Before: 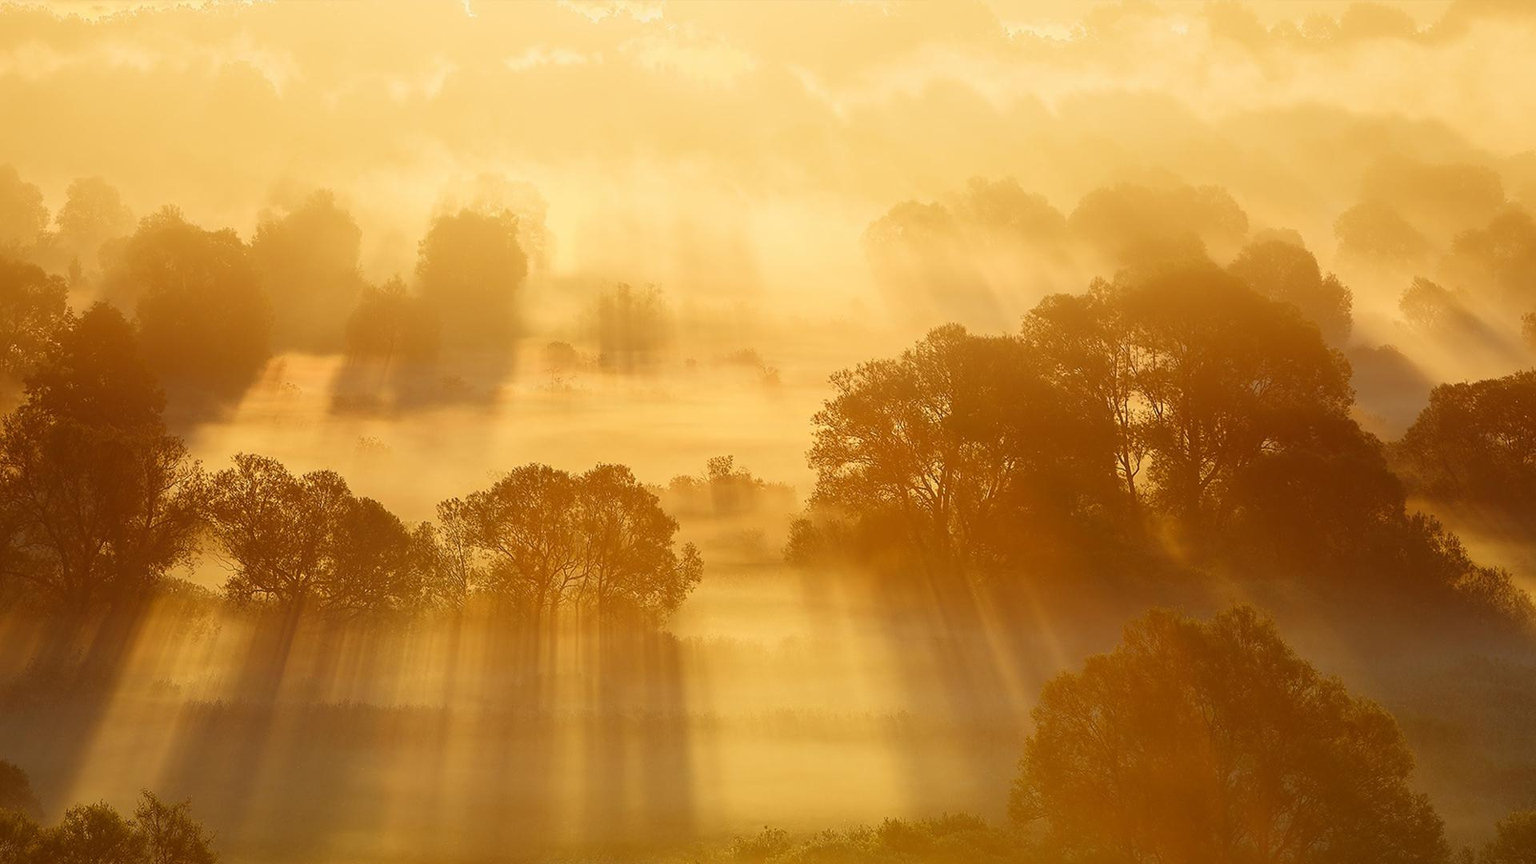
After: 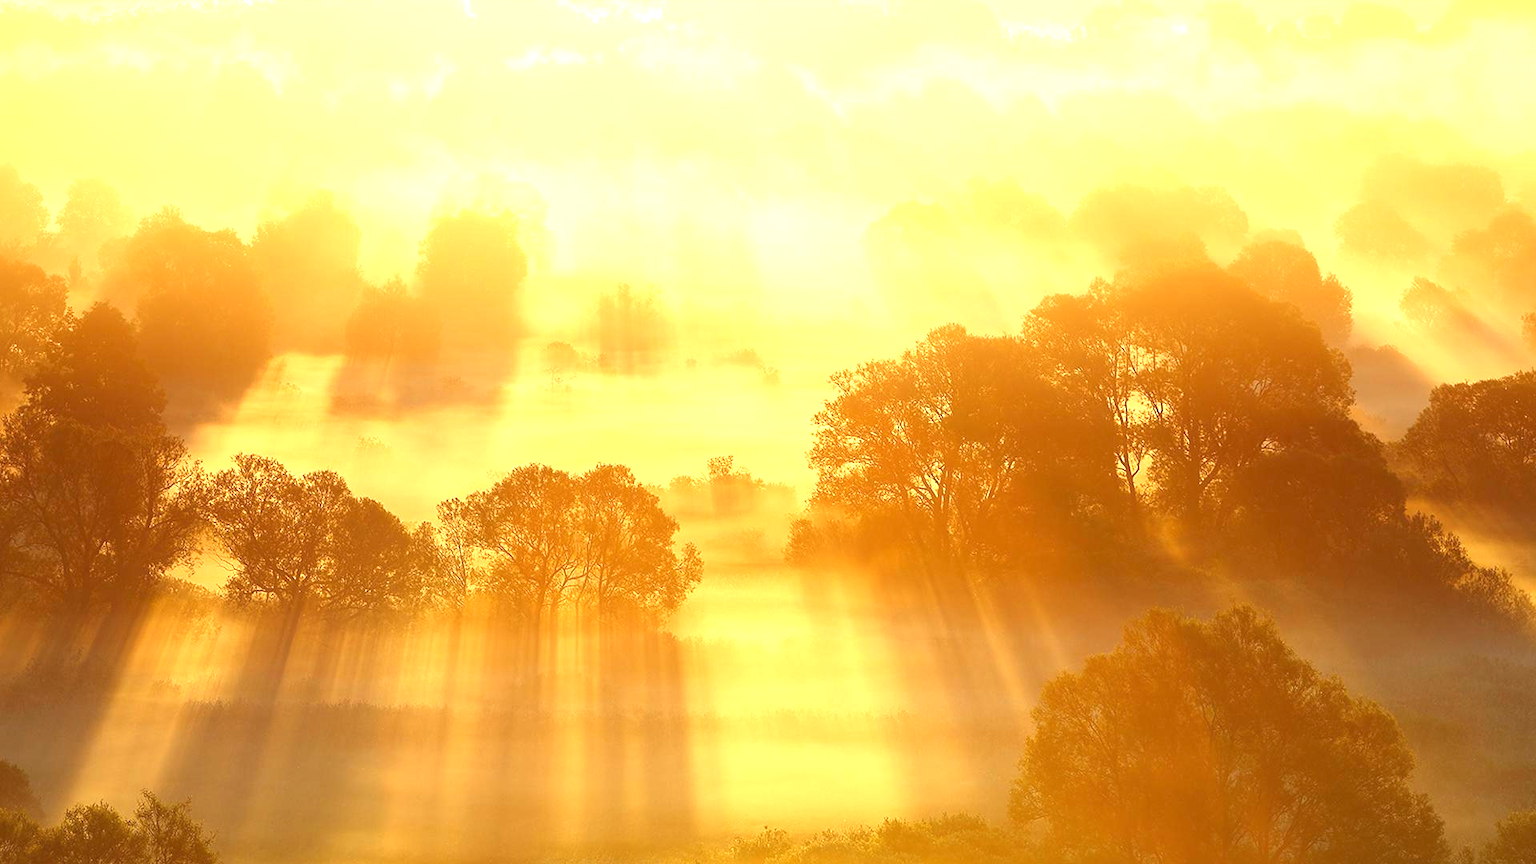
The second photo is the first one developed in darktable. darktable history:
exposure: black level correction 0, exposure 1.1 EV, compensate exposure bias true, compensate highlight preservation false
shadows and highlights: shadows 43.06, highlights 6.94
